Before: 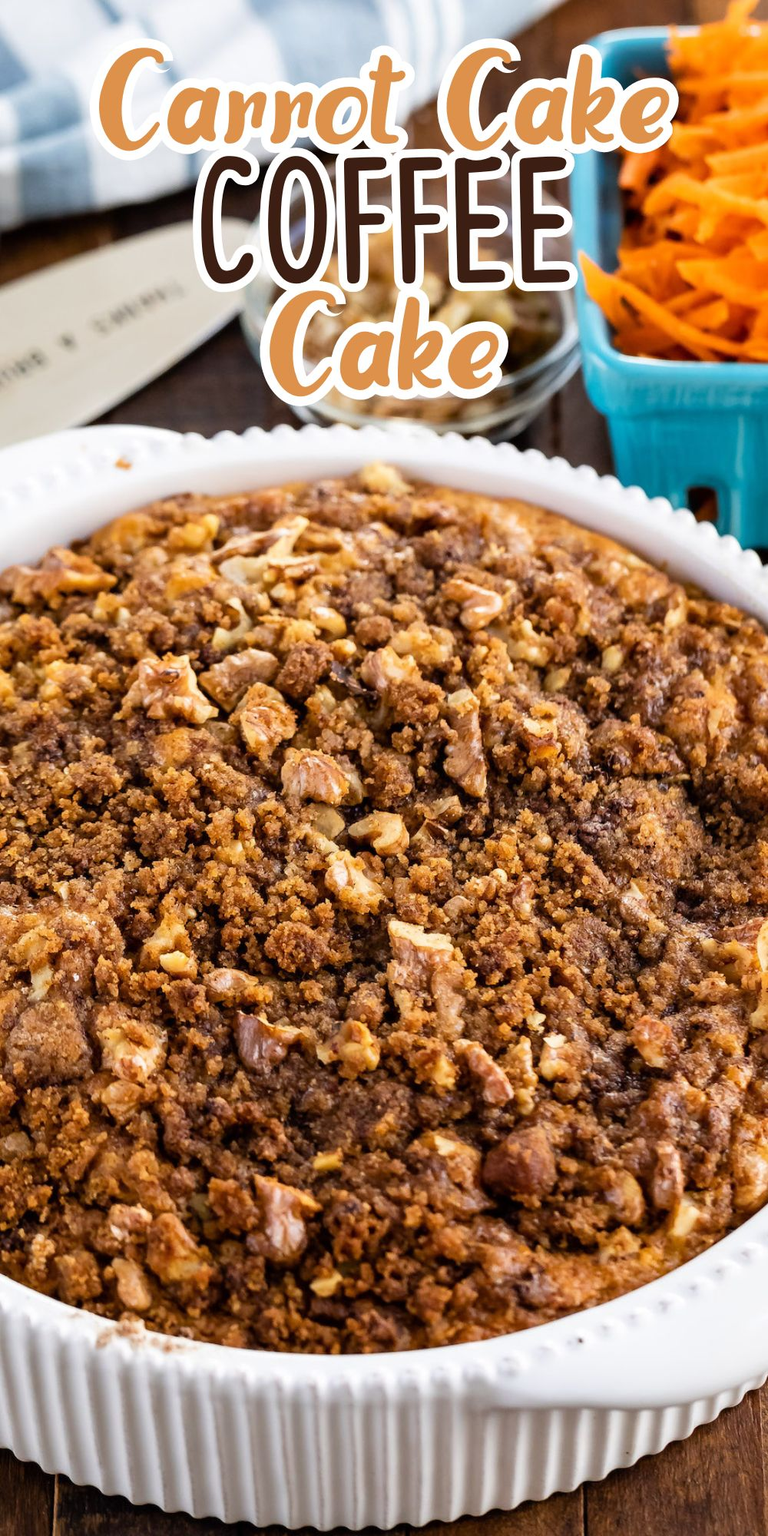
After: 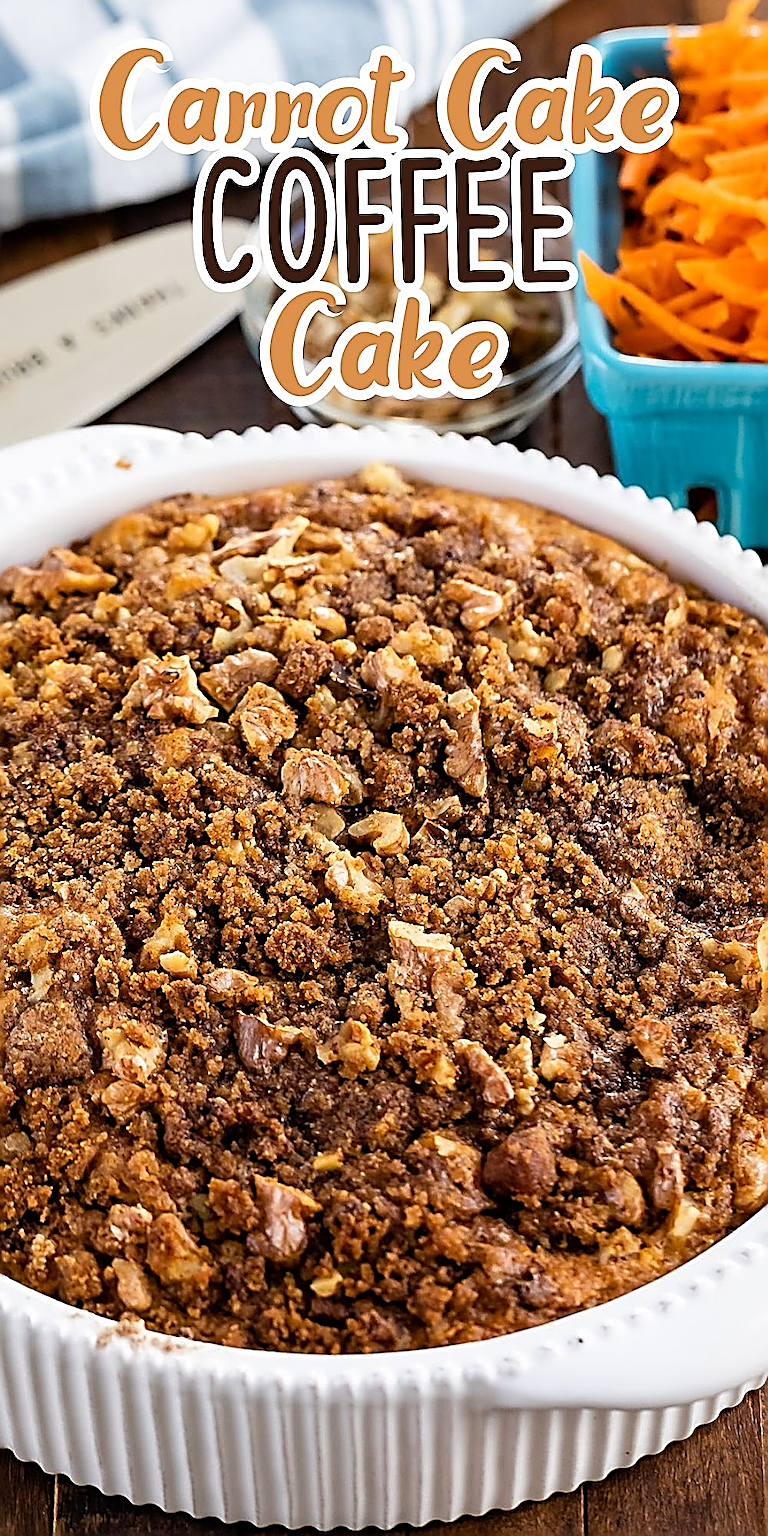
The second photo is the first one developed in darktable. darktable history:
sharpen: amount 1.985
exposure: black level correction 0, compensate highlight preservation false
